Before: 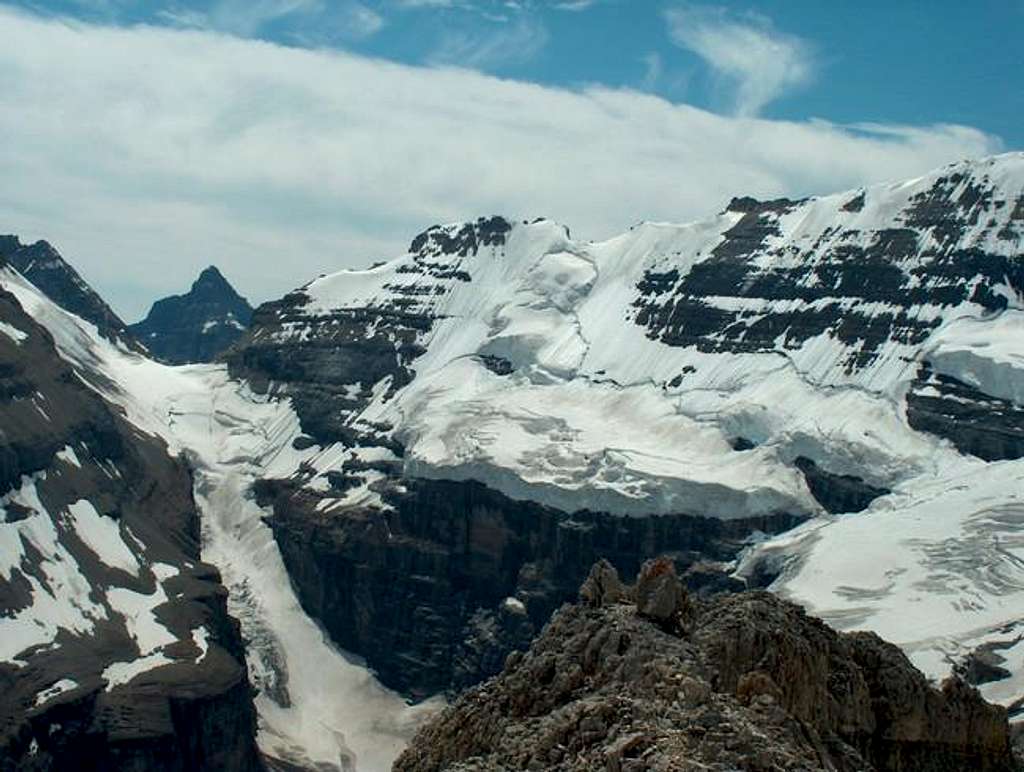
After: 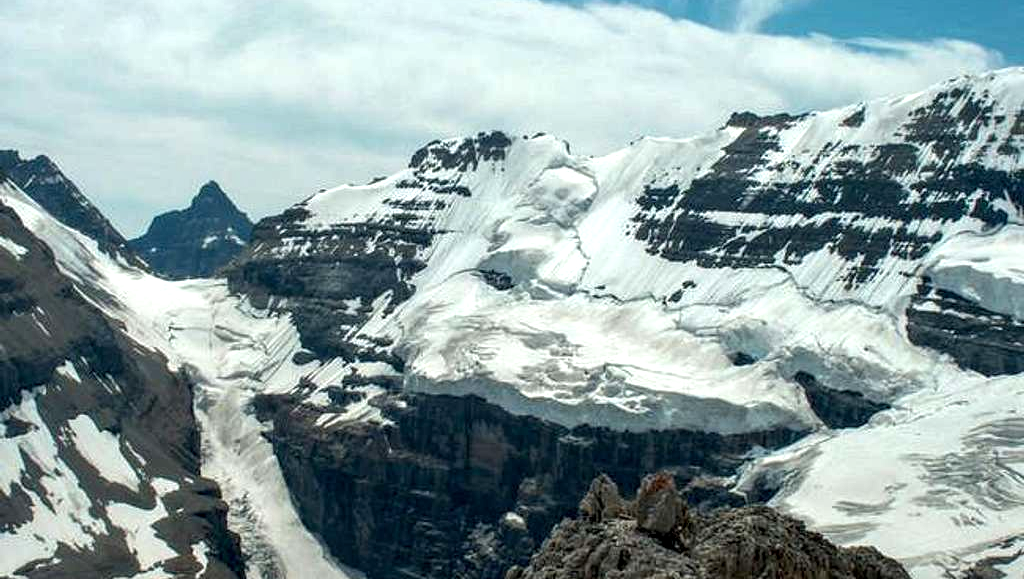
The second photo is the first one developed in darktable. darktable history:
local contrast: detail 130%
crop: top 11.014%, bottom 13.948%
exposure: black level correction 0.001, exposure 0.5 EV, compensate exposure bias true, compensate highlight preservation false
